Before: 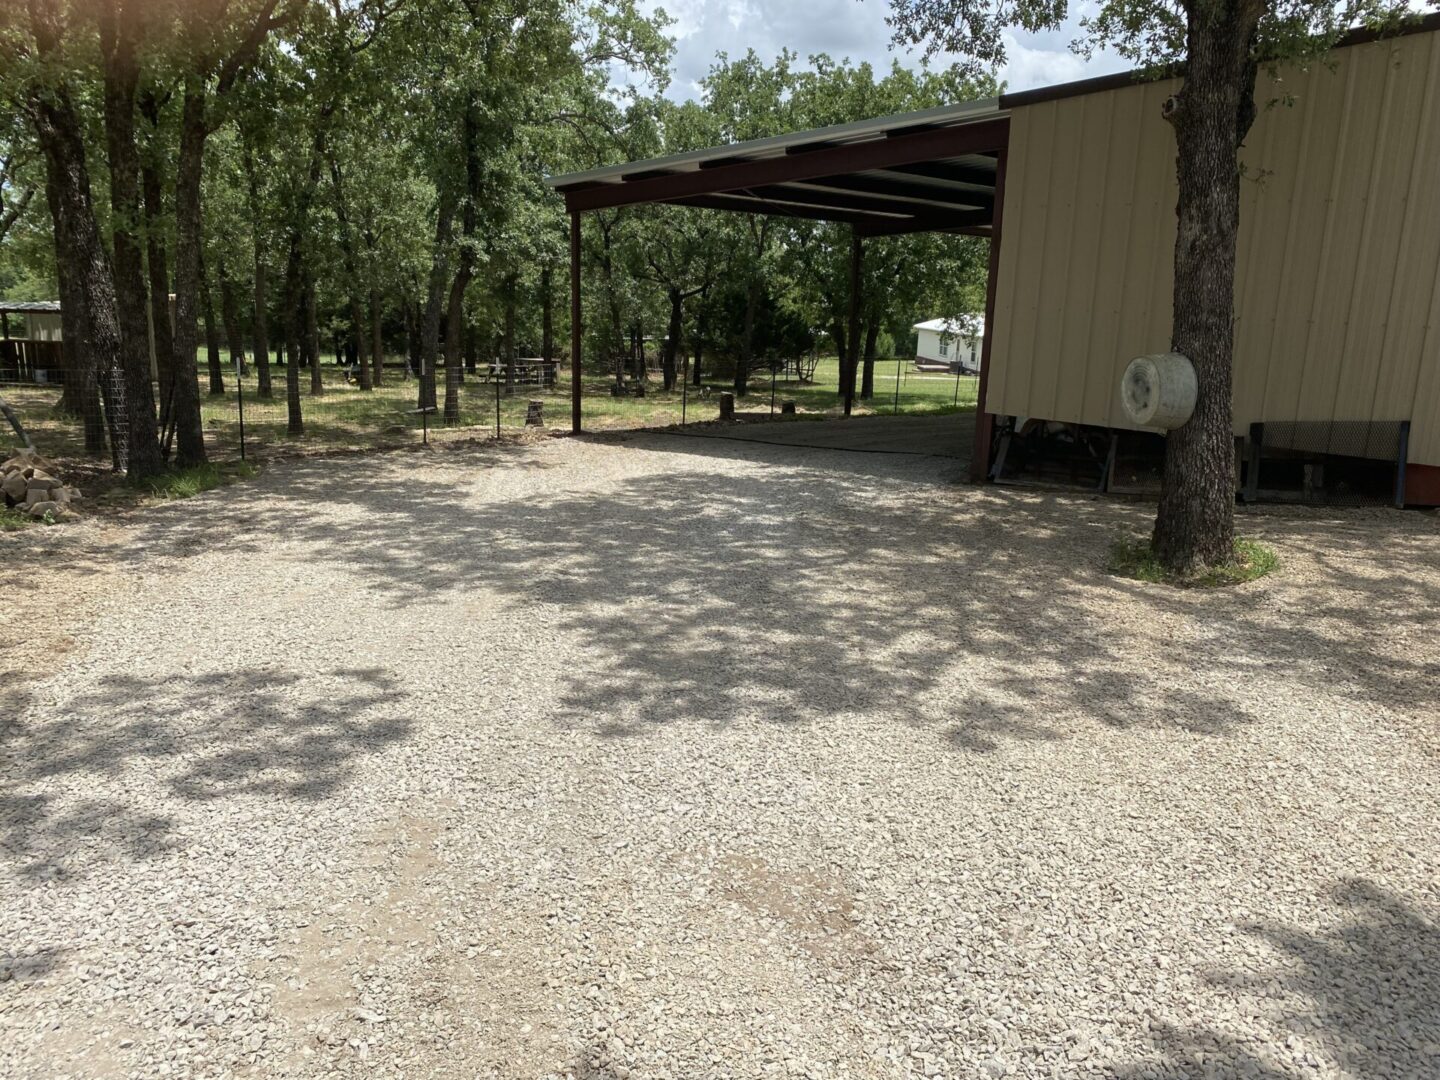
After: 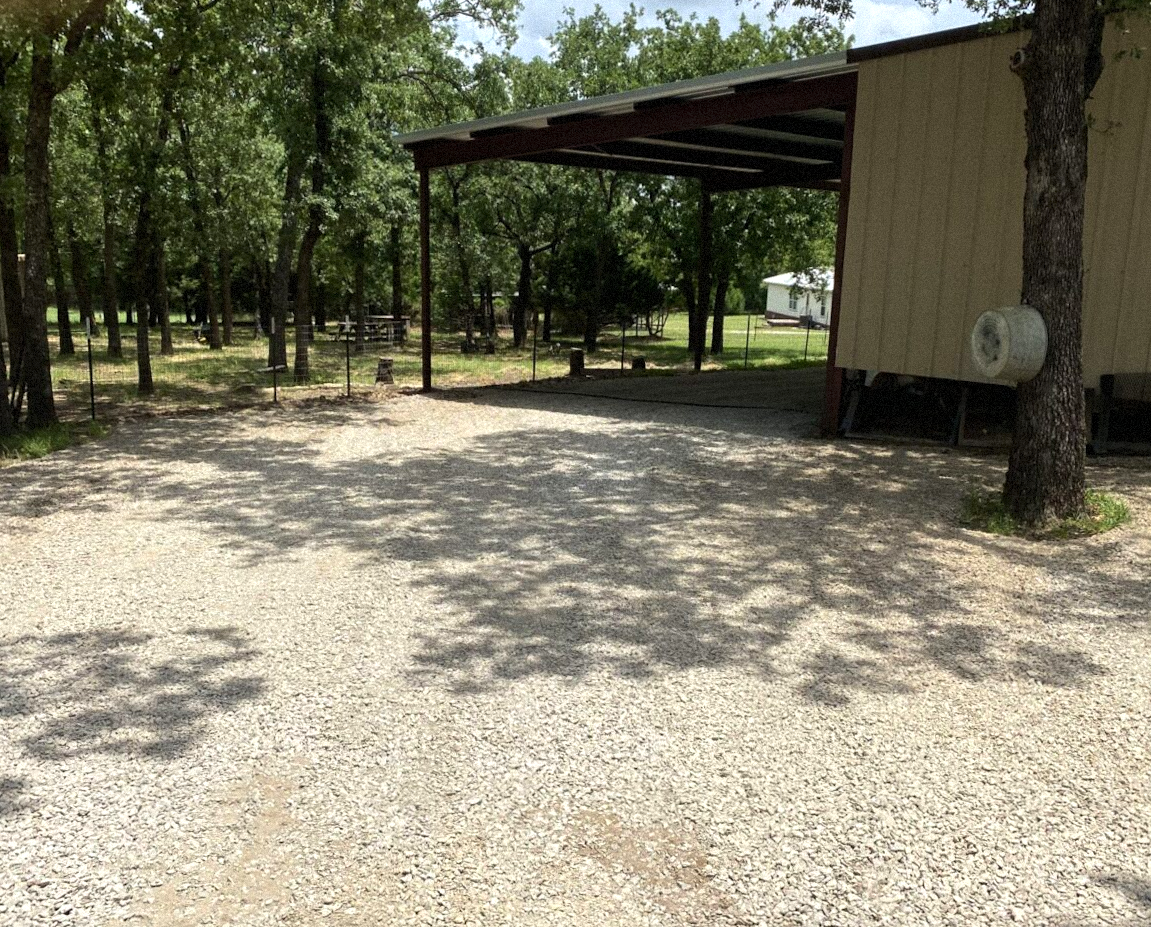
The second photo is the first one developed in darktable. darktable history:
rotate and perspective: rotation -0.45°, automatic cropping original format, crop left 0.008, crop right 0.992, crop top 0.012, crop bottom 0.988
contrast brightness saturation: contrast 0.1, brightness 0.03, saturation 0.09
grain: mid-tones bias 0%
color balance: contrast 10%
crop: left 9.929%, top 3.475%, right 9.188%, bottom 9.529%
